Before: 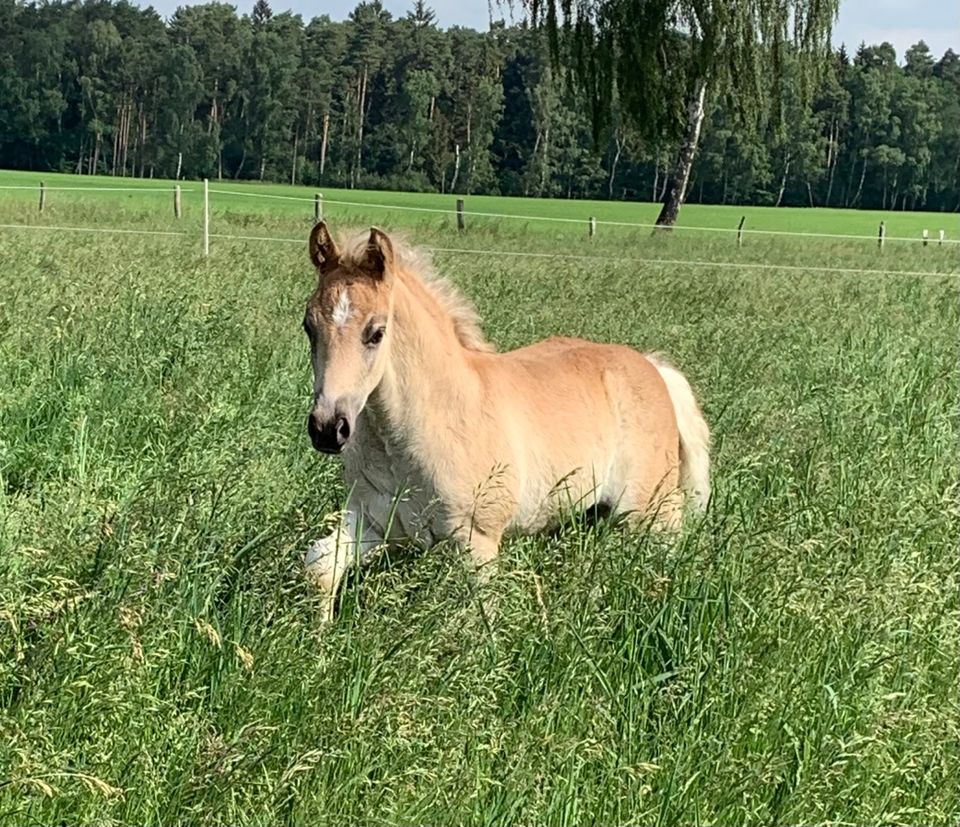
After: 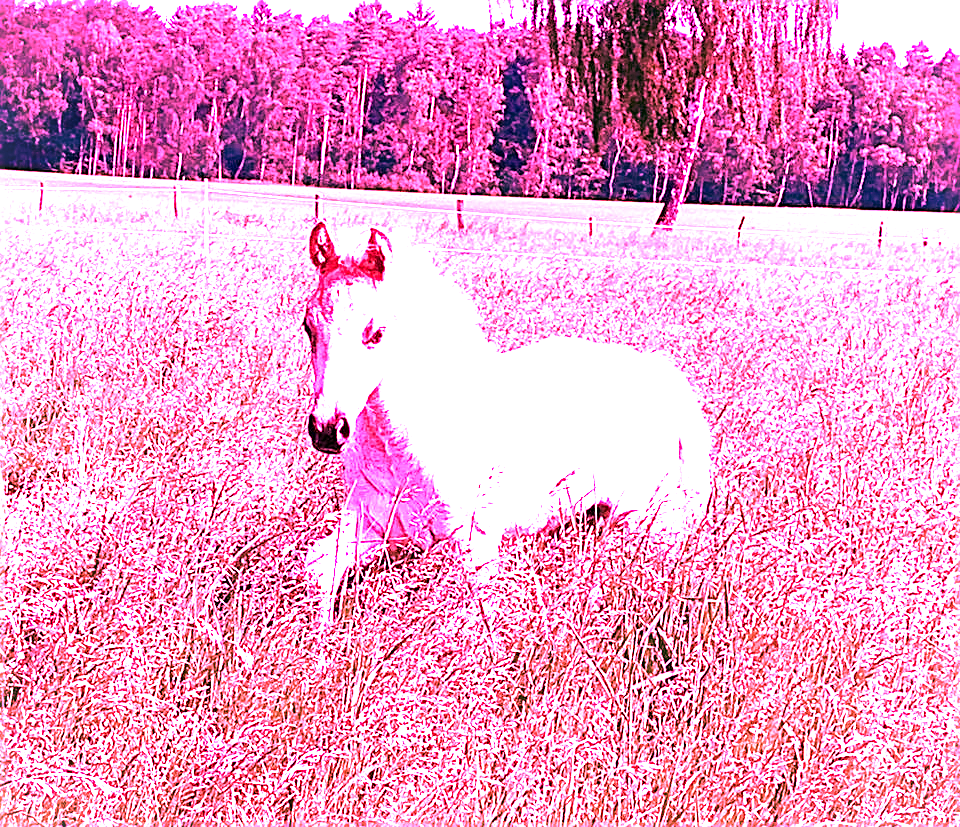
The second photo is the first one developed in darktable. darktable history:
color calibration: output R [1.107, -0.012, -0.003, 0], output B [0, 0, 1.308, 0], illuminant custom, x 0.389, y 0.387, temperature 3838.64 K
white balance: red 4.26, blue 1.802
vignetting: fall-off start 100%, brightness 0.05, saturation 0
exposure: black level correction 0, exposure 1.1 EV, compensate highlight preservation false
sharpen: amount 0.478
